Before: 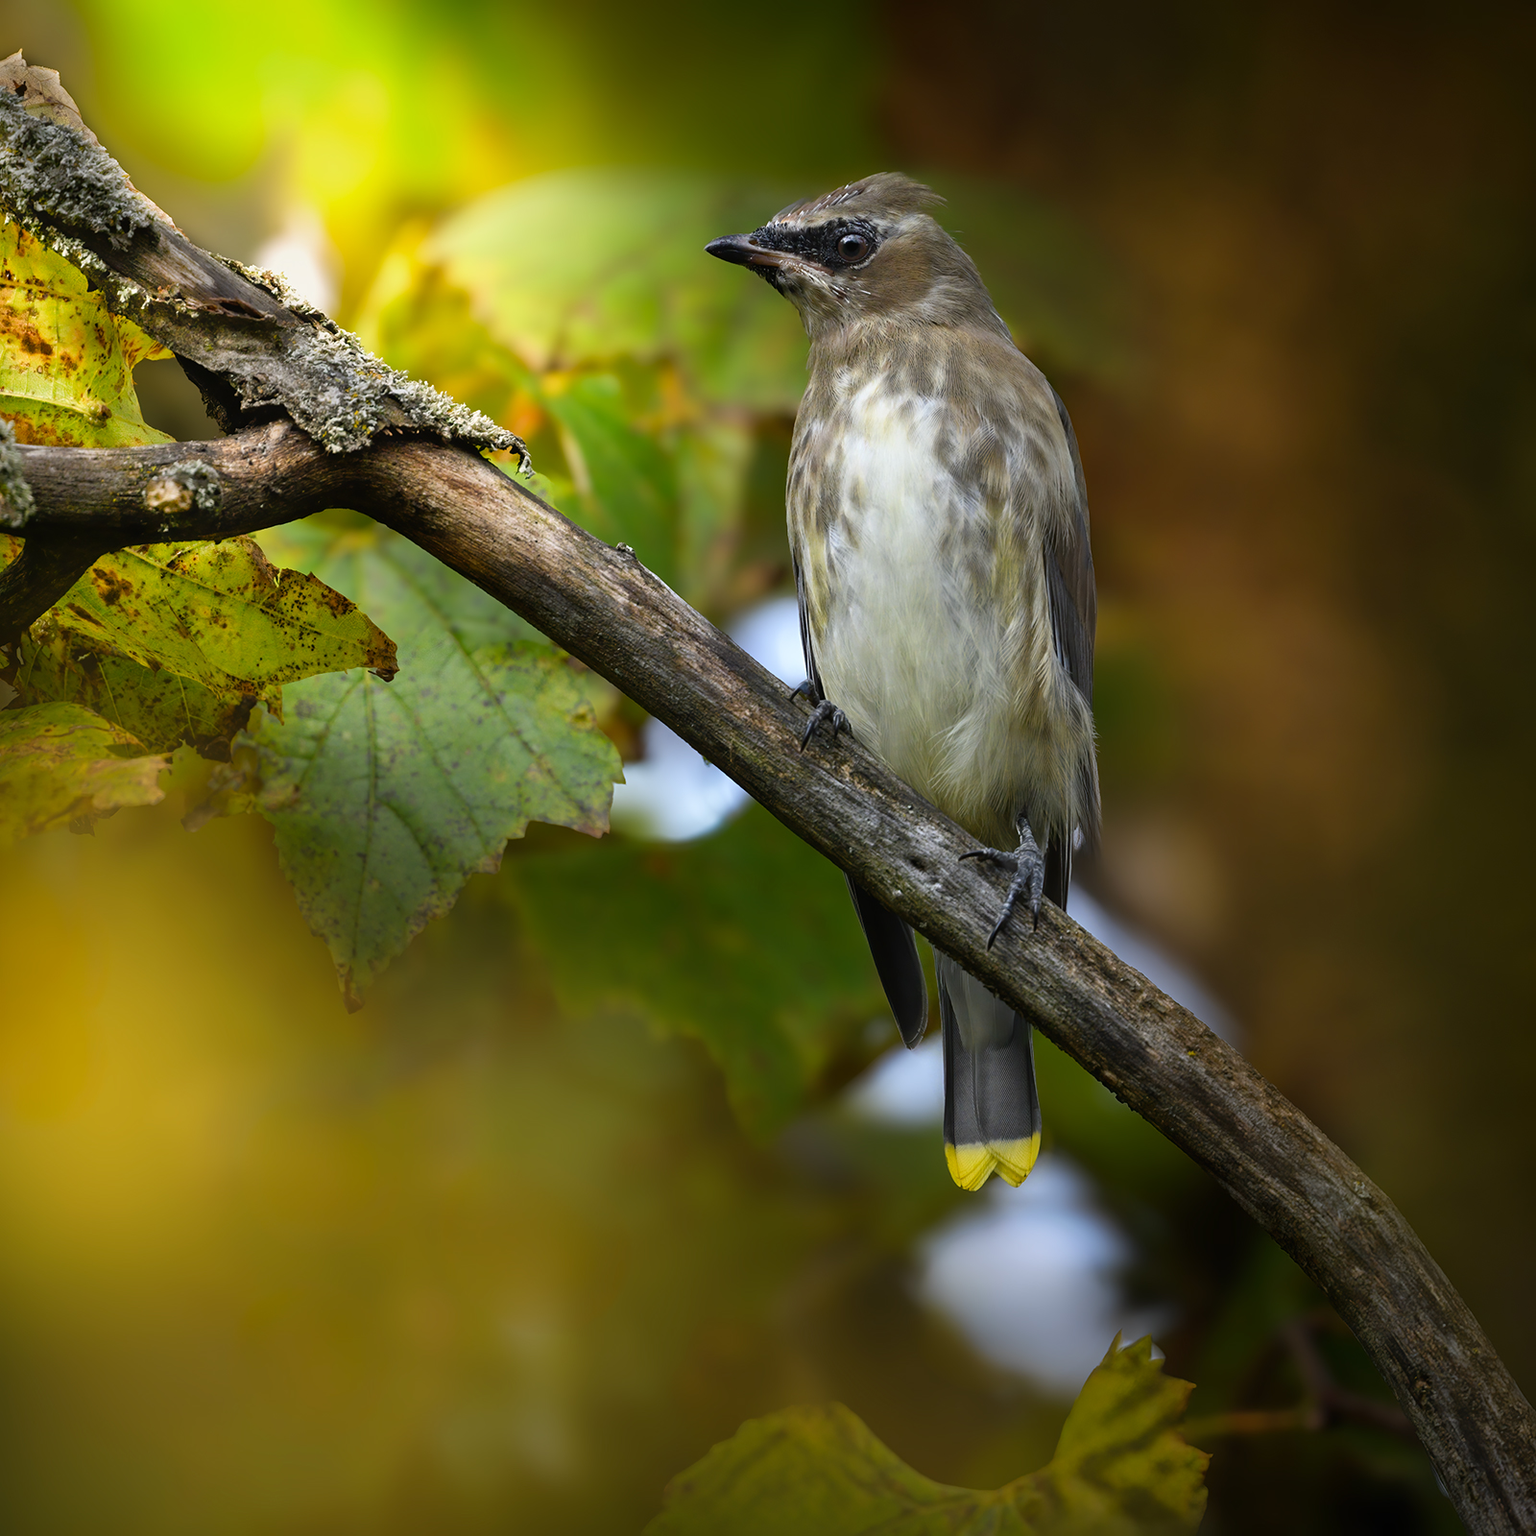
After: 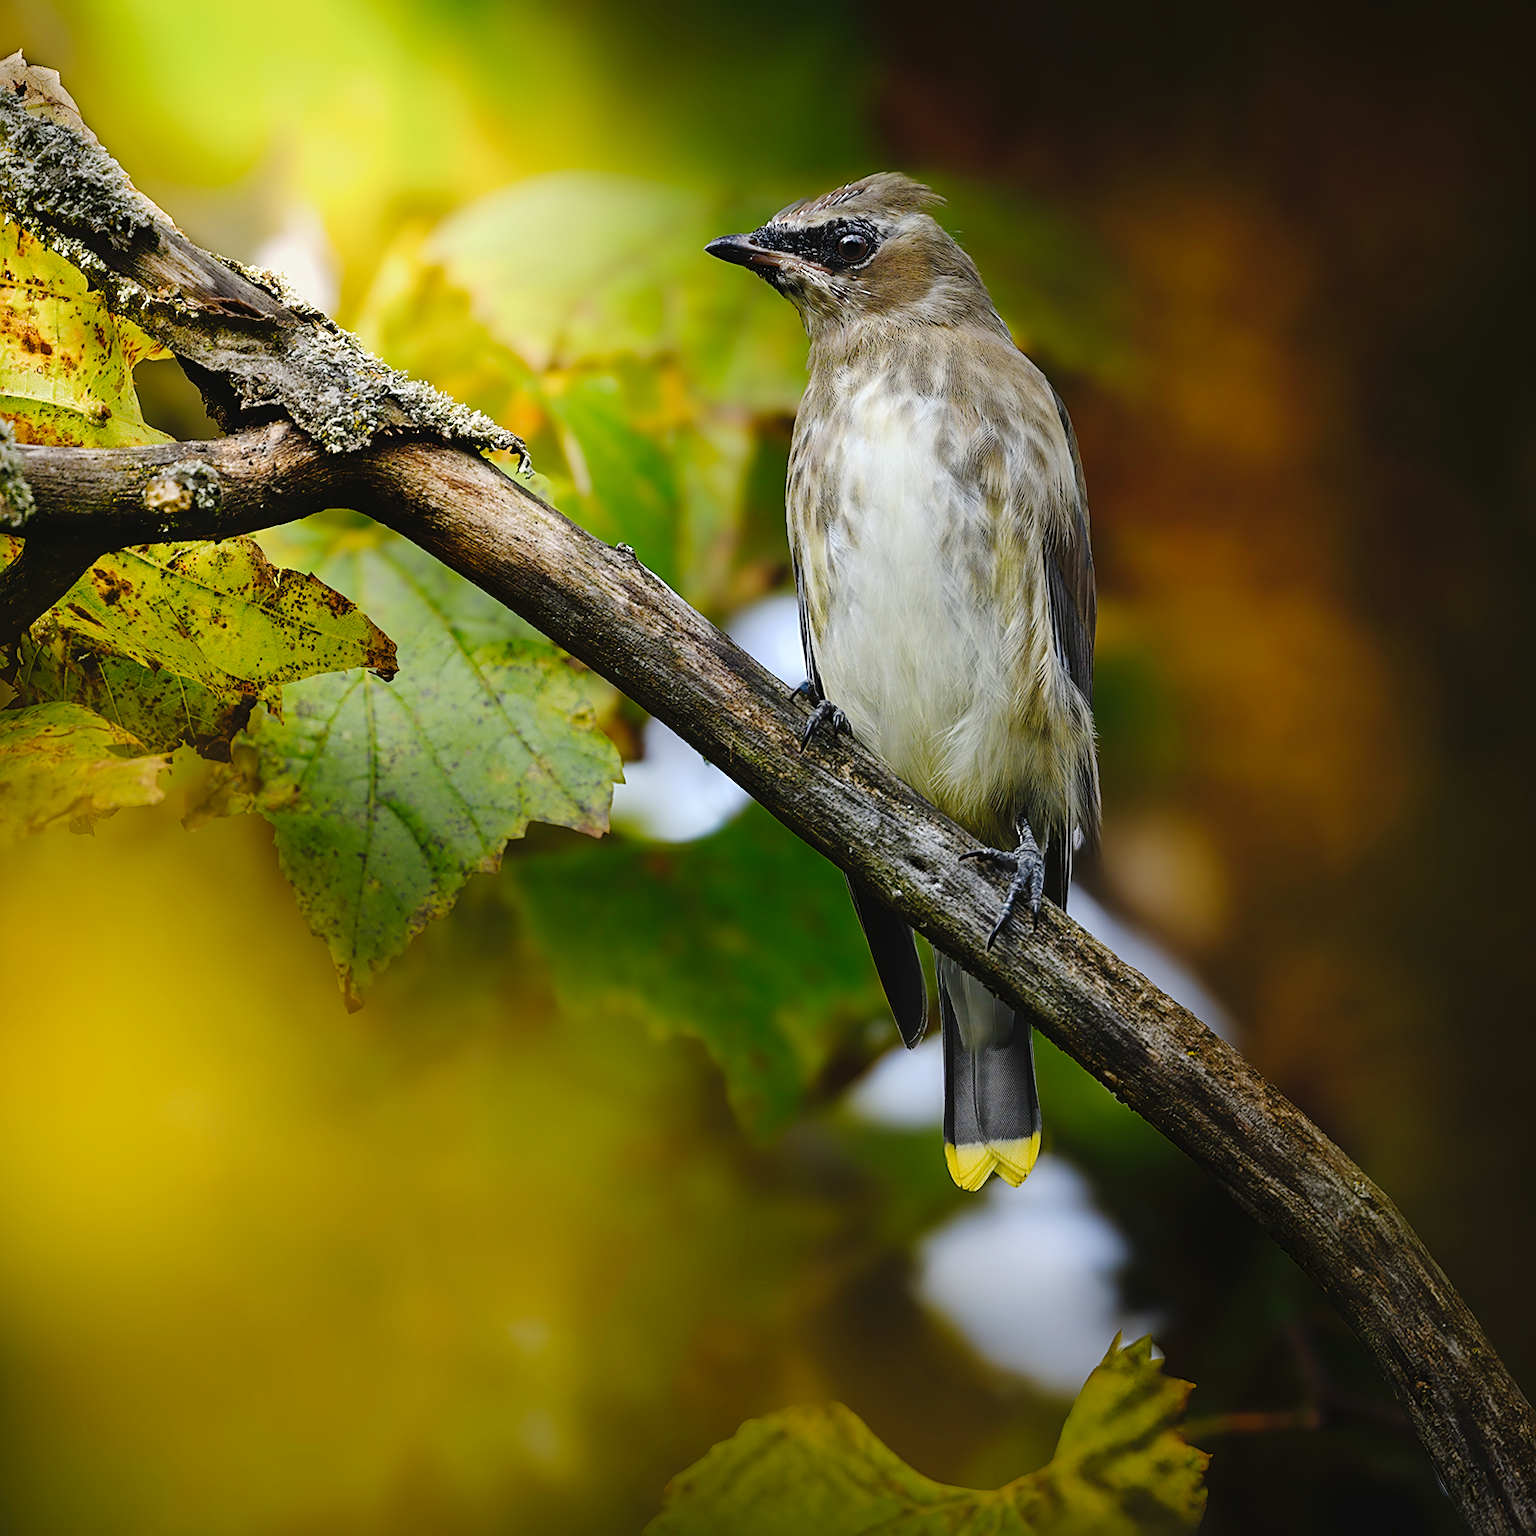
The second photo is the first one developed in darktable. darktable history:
tone curve: curves: ch0 [(0, 0) (0.003, 0.031) (0.011, 0.033) (0.025, 0.038) (0.044, 0.049) (0.069, 0.059) (0.1, 0.071) (0.136, 0.093) (0.177, 0.142) (0.224, 0.204) (0.277, 0.292) (0.335, 0.387) (0.399, 0.484) (0.468, 0.567) (0.543, 0.643) (0.623, 0.712) (0.709, 0.776) (0.801, 0.837) (0.898, 0.903) (1, 1)], preserve colors none
sharpen: amount 0.478
